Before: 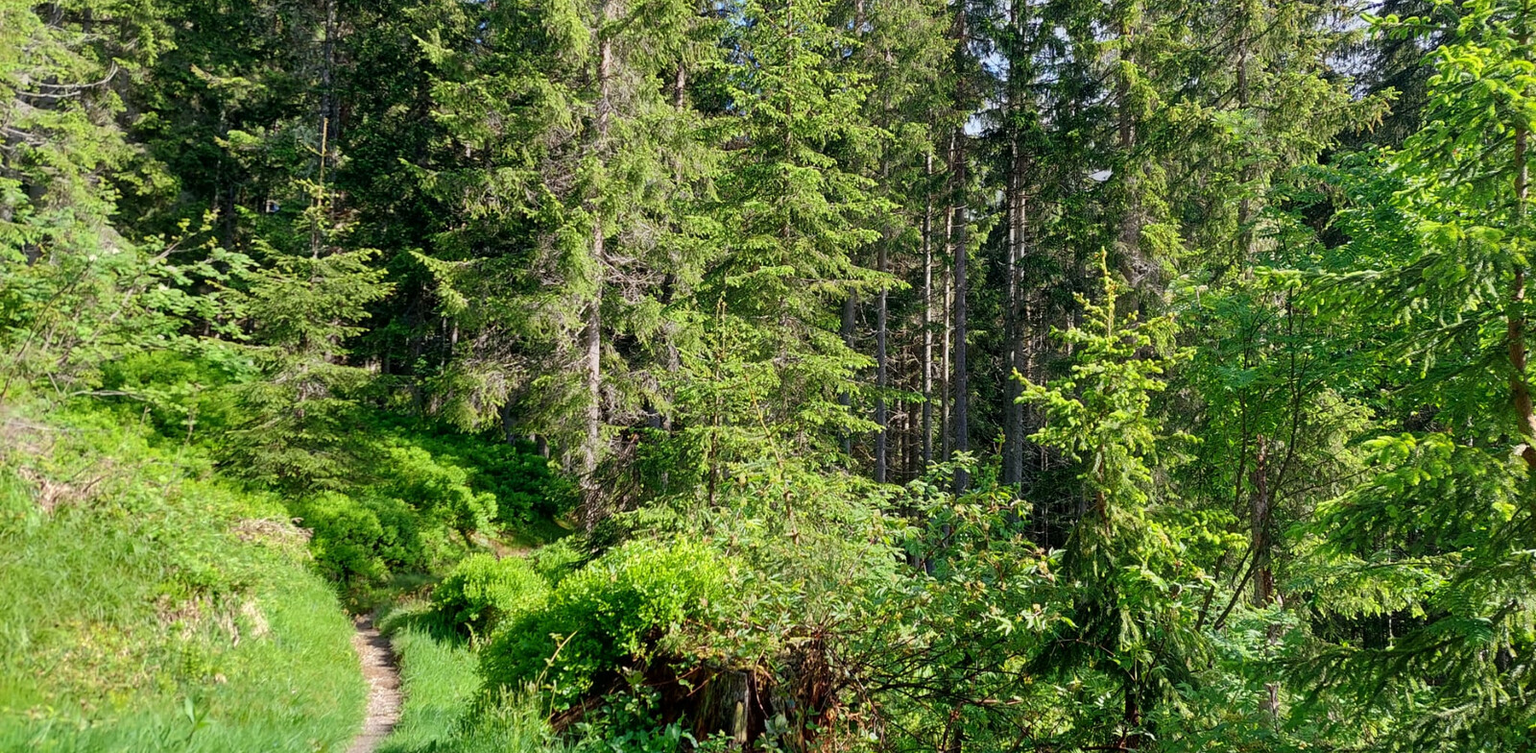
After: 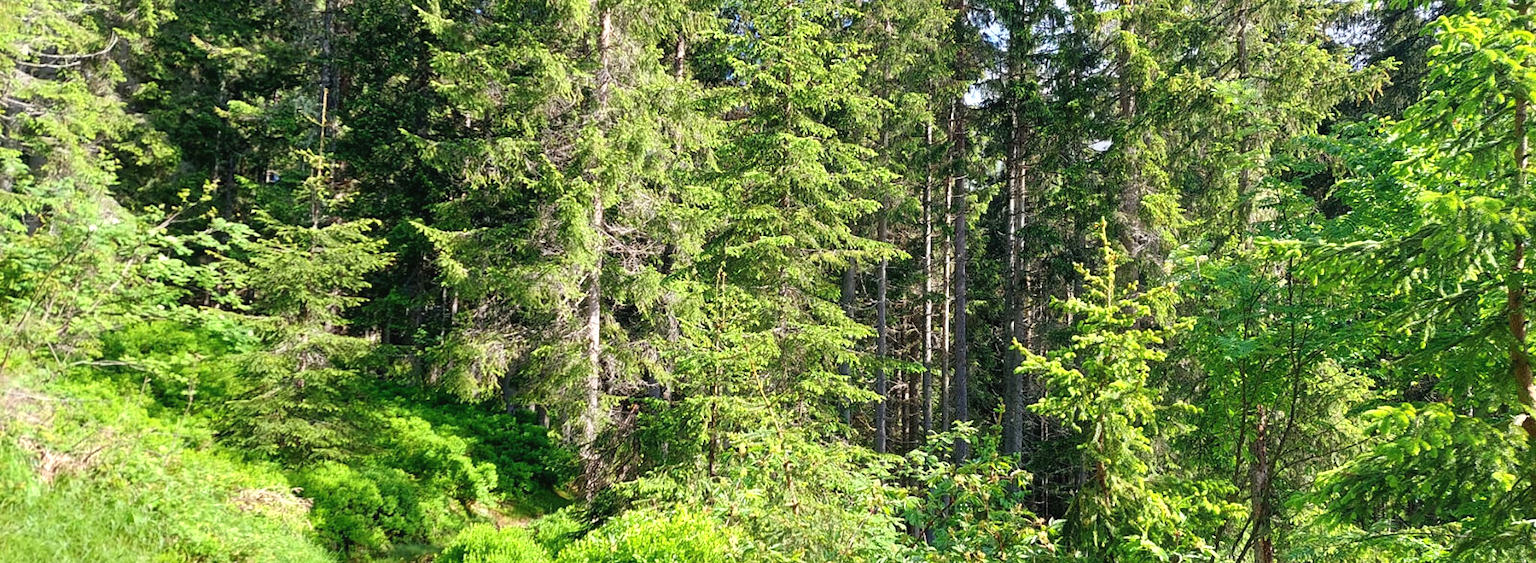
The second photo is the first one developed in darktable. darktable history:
crop: top 4.065%, bottom 20.964%
exposure: black level correction -0.002, exposure 0.539 EV, compensate highlight preservation false
